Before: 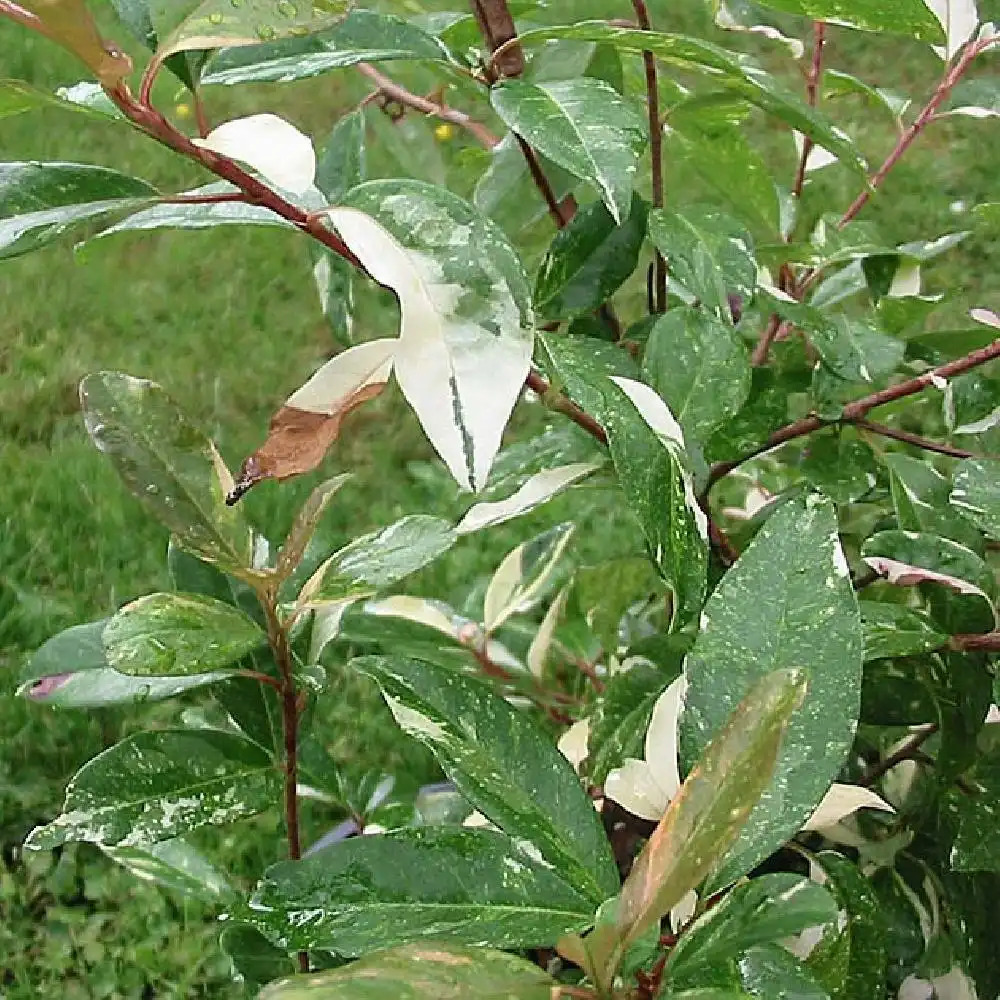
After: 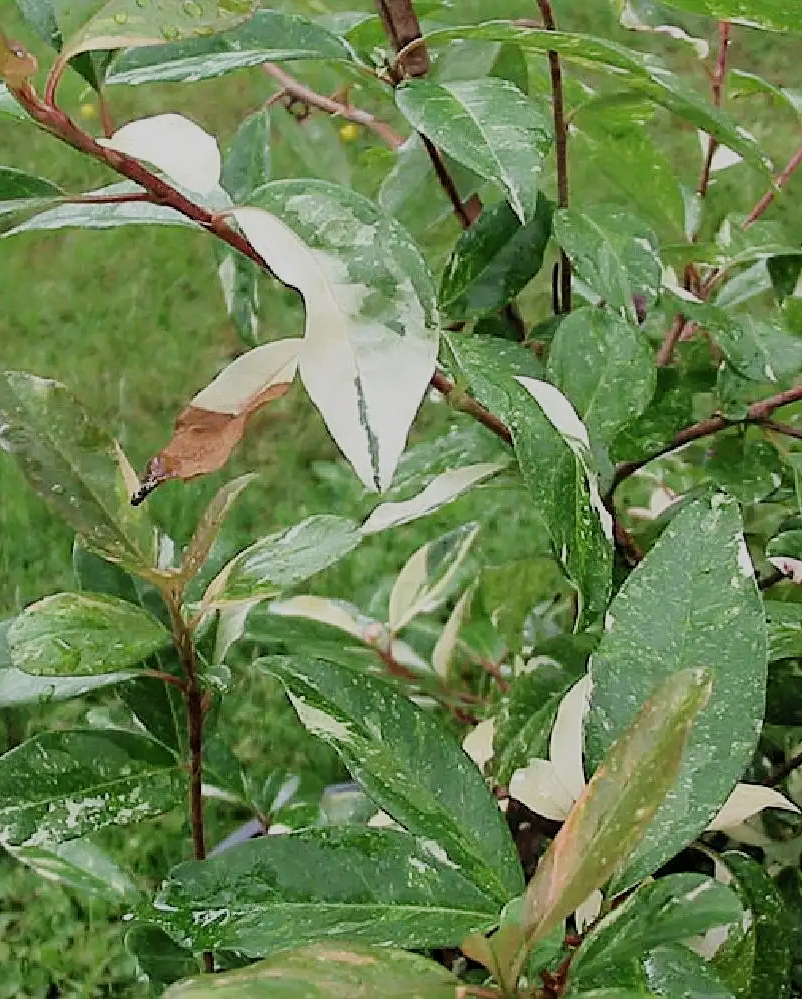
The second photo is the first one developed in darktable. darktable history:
crop and rotate: left 9.562%, right 10.236%
filmic rgb: black relative exposure -7.65 EV, white relative exposure 4.56 EV, hardness 3.61
